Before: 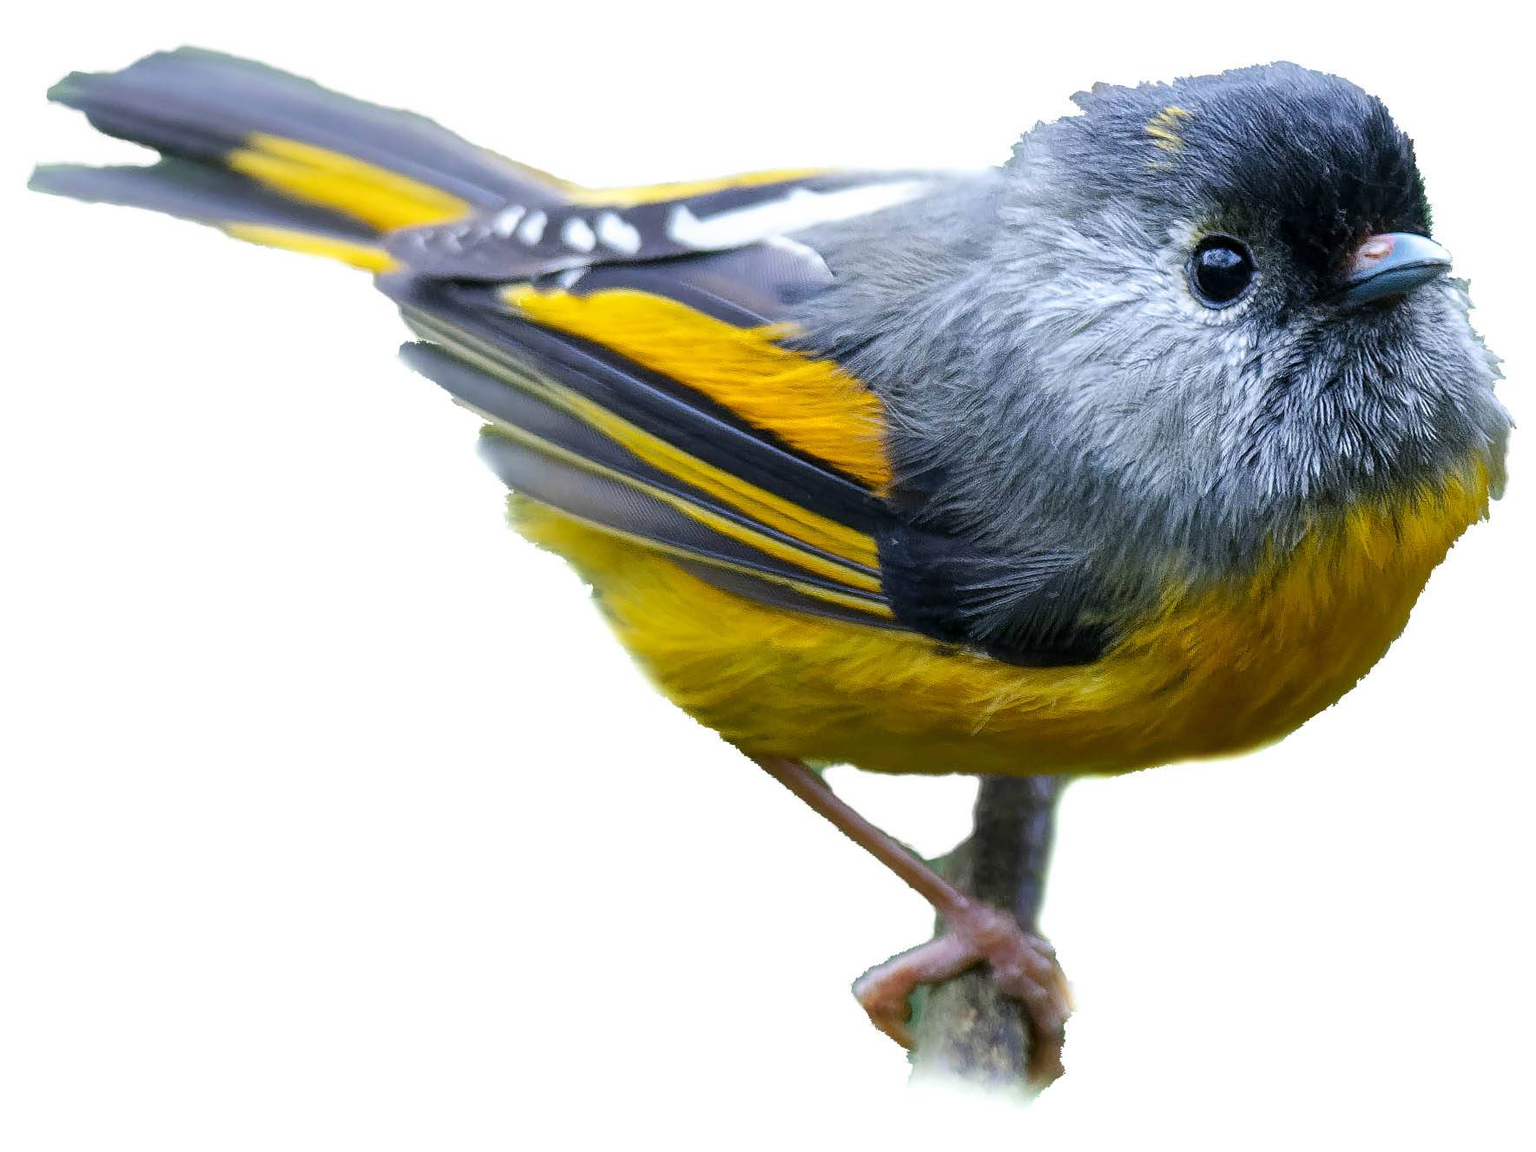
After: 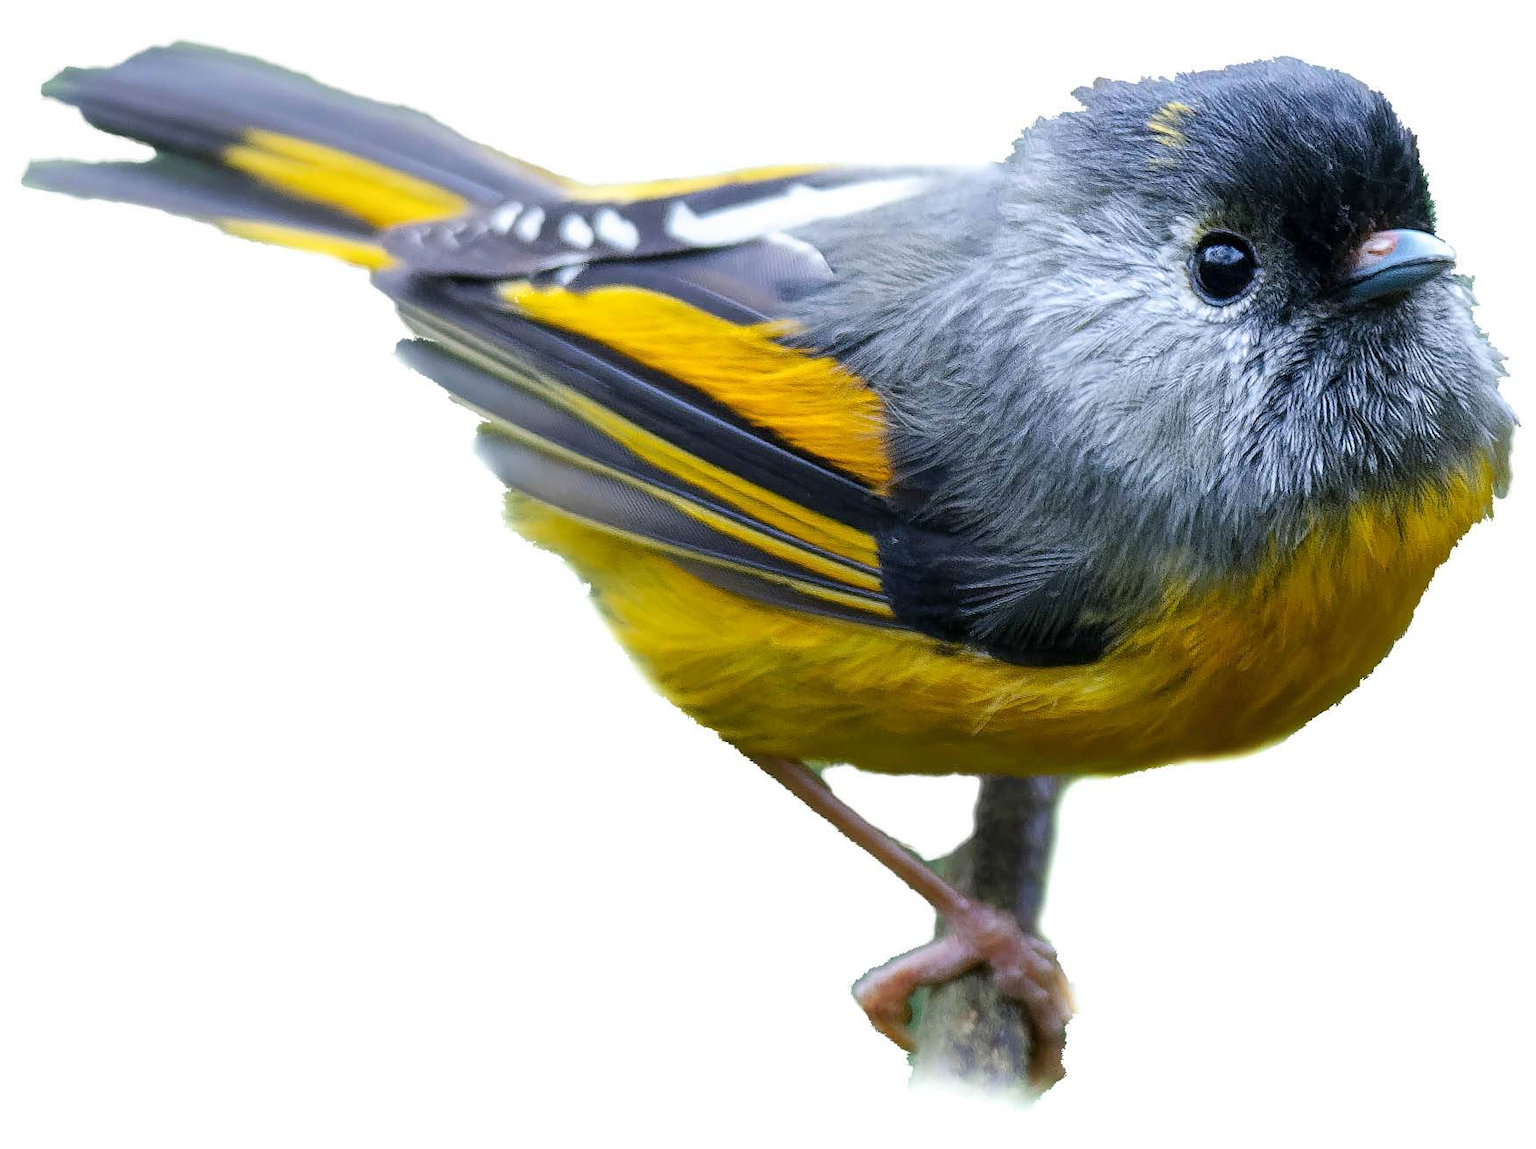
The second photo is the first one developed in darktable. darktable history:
tone equalizer: on, module defaults
crop: left 0.434%, top 0.485%, right 0.244%, bottom 0.386%
